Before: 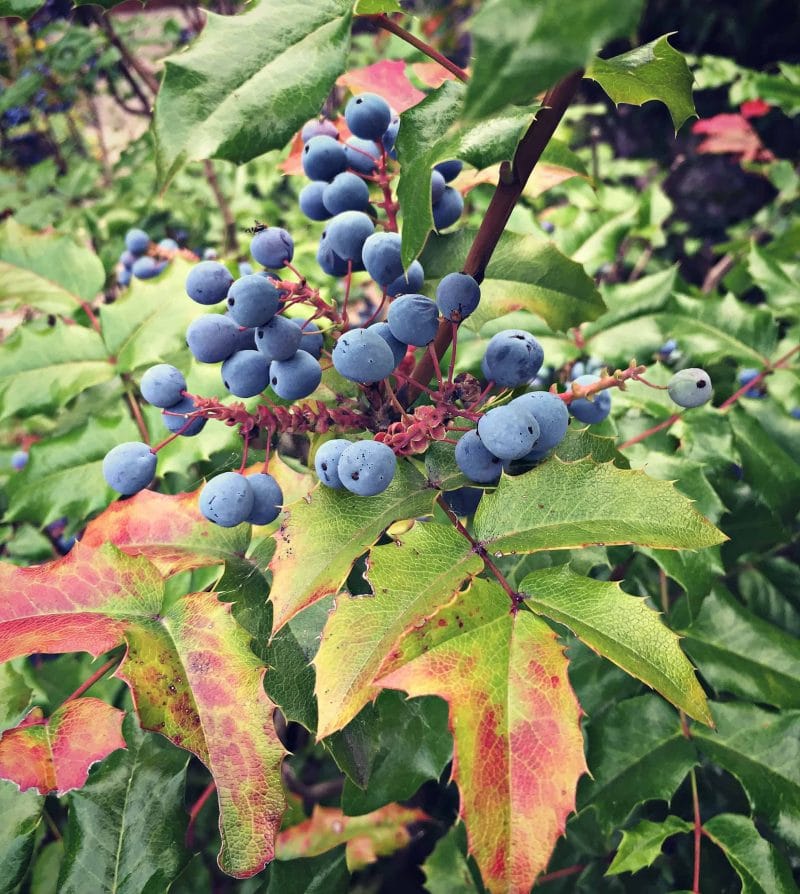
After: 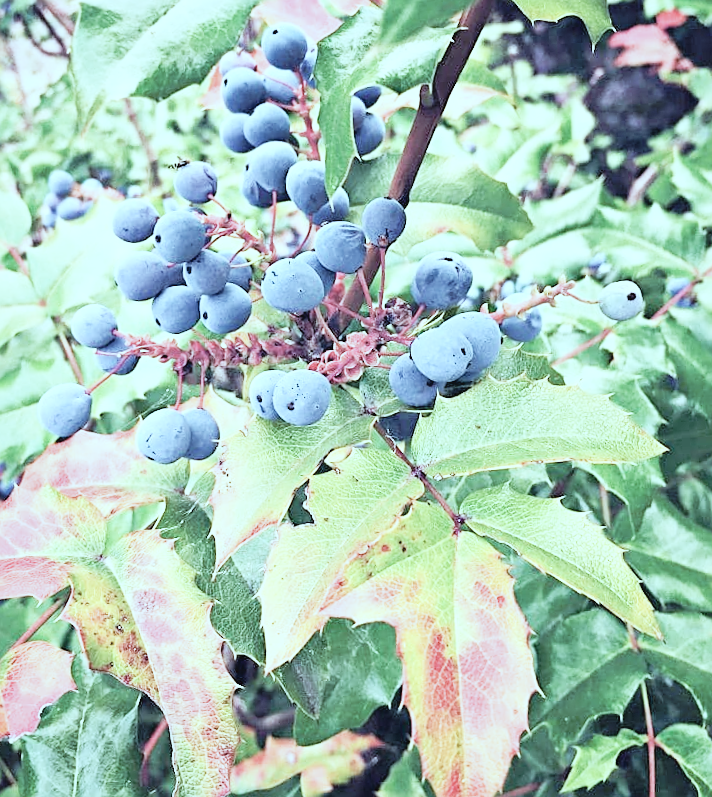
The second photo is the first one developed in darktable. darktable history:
filmic rgb: black relative exposure -6.95 EV, white relative exposure 5.65 EV, threshold -0.318 EV, transition 3.19 EV, structure ↔ texture 99.45%, hardness 2.86, enable highlight reconstruction true
sharpen: on, module defaults
tone curve: curves: ch0 [(0, 0) (0.003, 0.049) (0.011, 0.051) (0.025, 0.055) (0.044, 0.065) (0.069, 0.081) (0.1, 0.11) (0.136, 0.15) (0.177, 0.195) (0.224, 0.242) (0.277, 0.308) (0.335, 0.375) (0.399, 0.436) (0.468, 0.5) (0.543, 0.574) (0.623, 0.665) (0.709, 0.761) (0.801, 0.851) (0.898, 0.933) (1, 1)], preserve colors none
local contrast: mode bilateral grid, contrast 20, coarseness 49, detail 120%, midtone range 0.2
crop and rotate: angle 2.97°, left 5.909%, top 5.697%
exposure: black level correction 0, exposure 2 EV, compensate highlight preservation false
tone equalizer: edges refinement/feathering 500, mask exposure compensation -1.57 EV, preserve details guided filter
color correction: highlights a* -13.31, highlights b* -17.76, saturation 0.704
